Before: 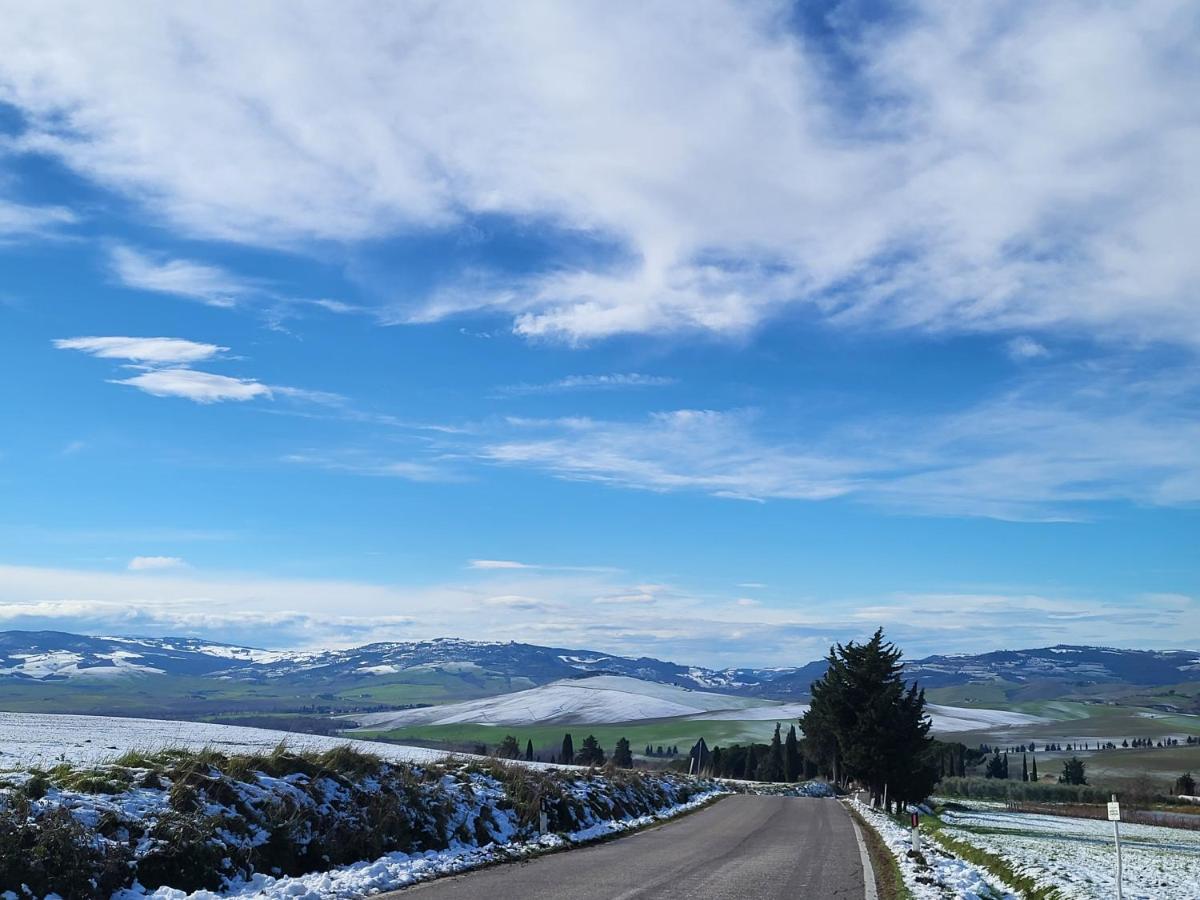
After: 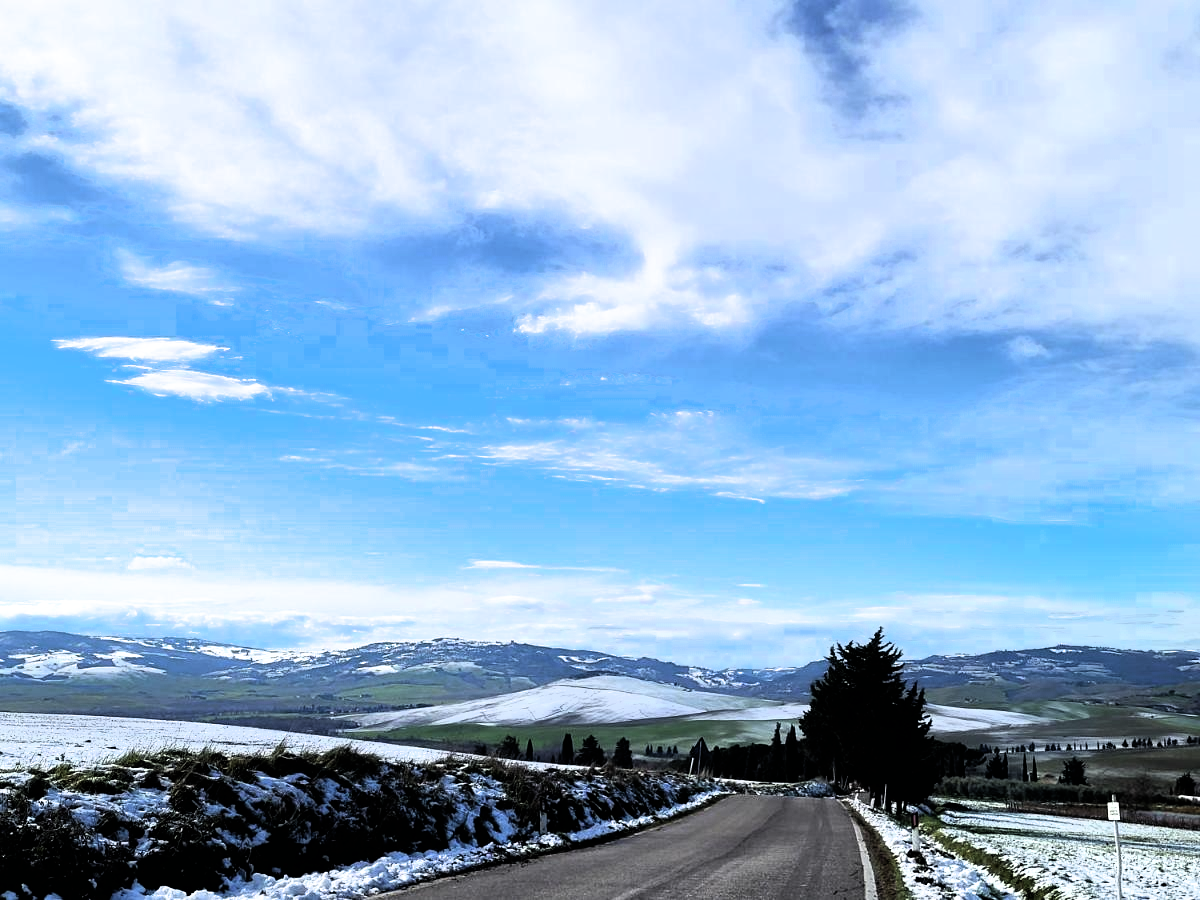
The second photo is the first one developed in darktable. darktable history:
filmic rgb: black relative exposure -8.2 EV, white relative exposure 2.2 EV, threshold 3 EV, hardness 7.11, latitude 85.74%, contrast 1.696, highlights saturation mix -4%, shadows ↔ highlights balance -2.69%, color science v5 (2021), contrast in shadows safe, contrast in highlights safe, enable highlight reconstruction true
